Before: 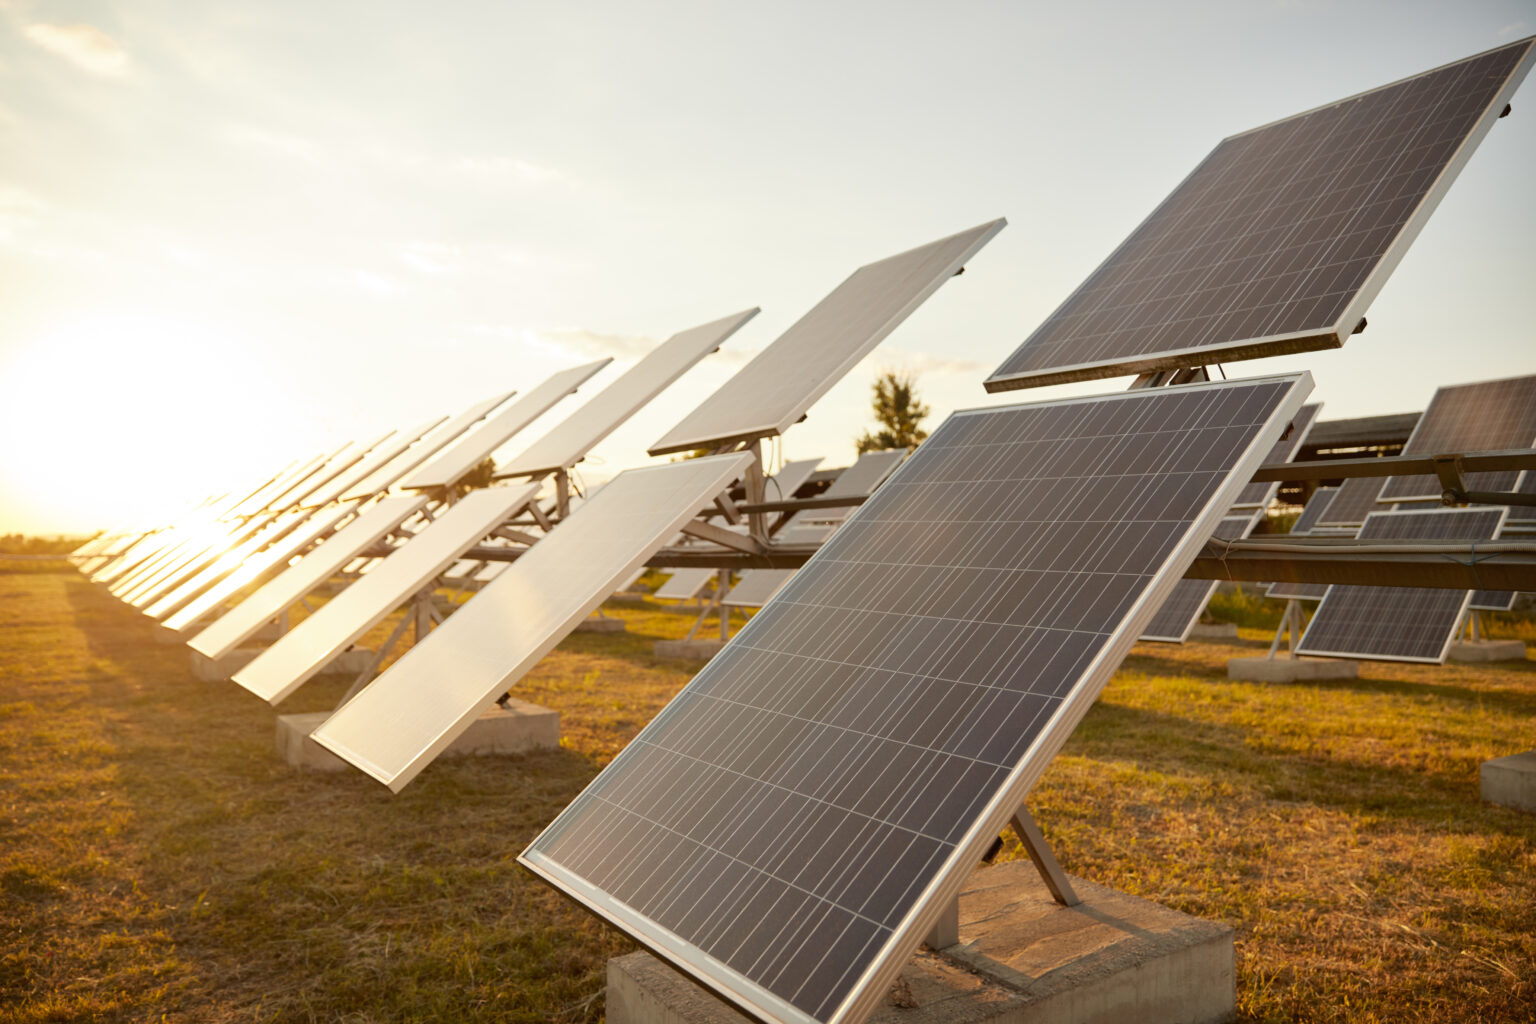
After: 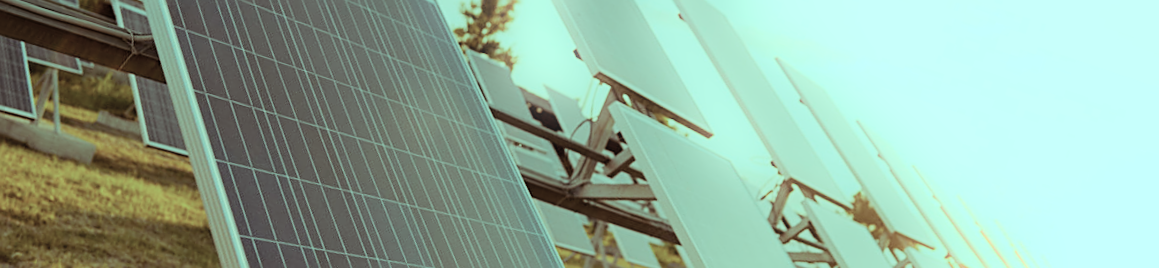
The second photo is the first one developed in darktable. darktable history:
exposure: exposure 0.078 EV, compensate highlight preservation false
rotate and perspective: rotation -2.56°, automatic cropping off
color balance rgb: shadows lift › luminance 0.49%, shadows lift › chroma 6.83%, shadows lift › hue 300.29°, power › hue 208.98°, highlights gain › luminance 20.24%, highlights gain › chroma 13.17%, highlights gain › hue 173.85°, perceptual saturation grading › global saturation 18.05%
color correction: saturation 0.57
bloom: size 5%, threshold 95%, strength 15%
filmic rgb: black relative exposure -7.65 EV, white relative exposure 4.56 EV, hardness 3.61
crop and rotate: angle 16.12°, top 30.835%, bottom 35.653%
sharpen: on, module defaults
